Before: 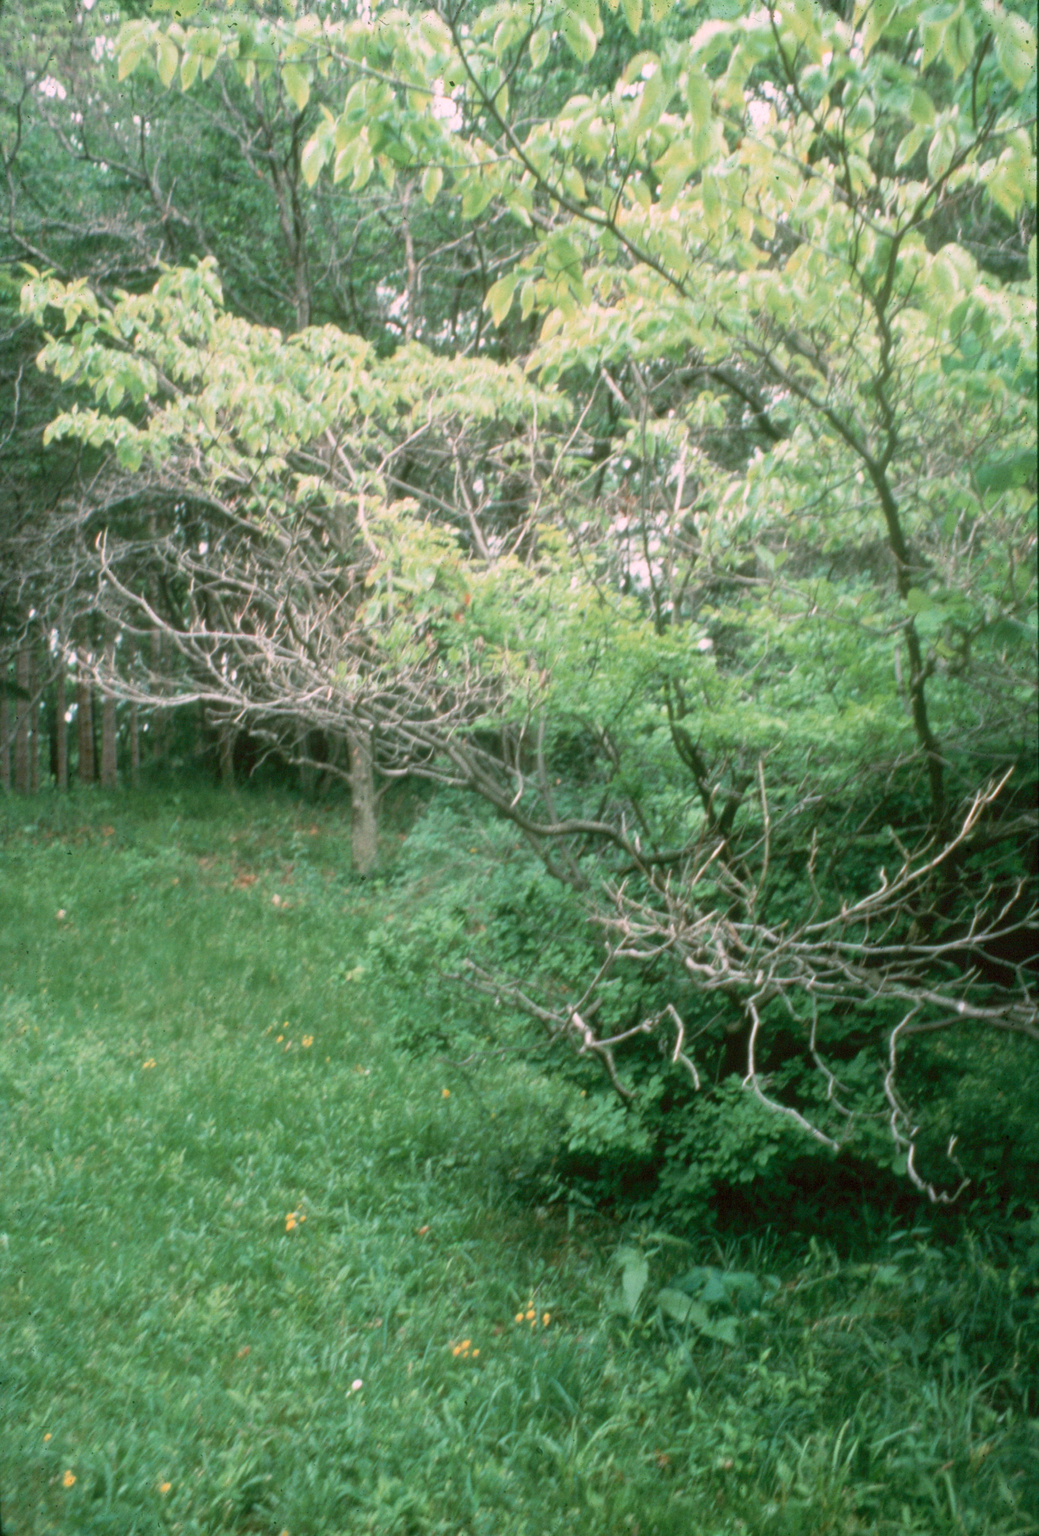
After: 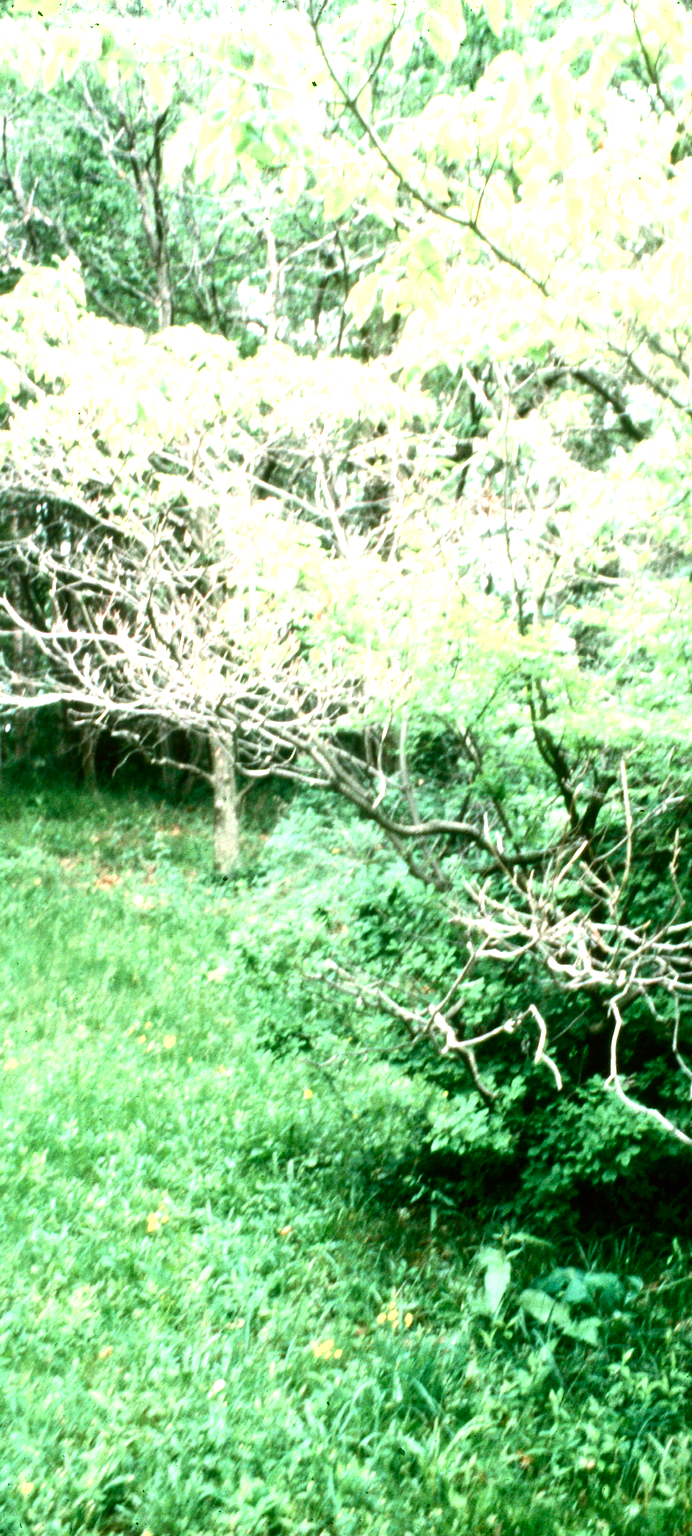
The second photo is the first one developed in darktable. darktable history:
filmic rgb: black relative exposure -6.97 EV, white relative exposure 5.6 EV, hardness 2.85
levels: levels [0, 0.374, 0.749]
crop and rotate: left 13.344%, right 20.049%
contrast brightness saturation: contrast 0.398, brightness 0.109, saturation 0.206
